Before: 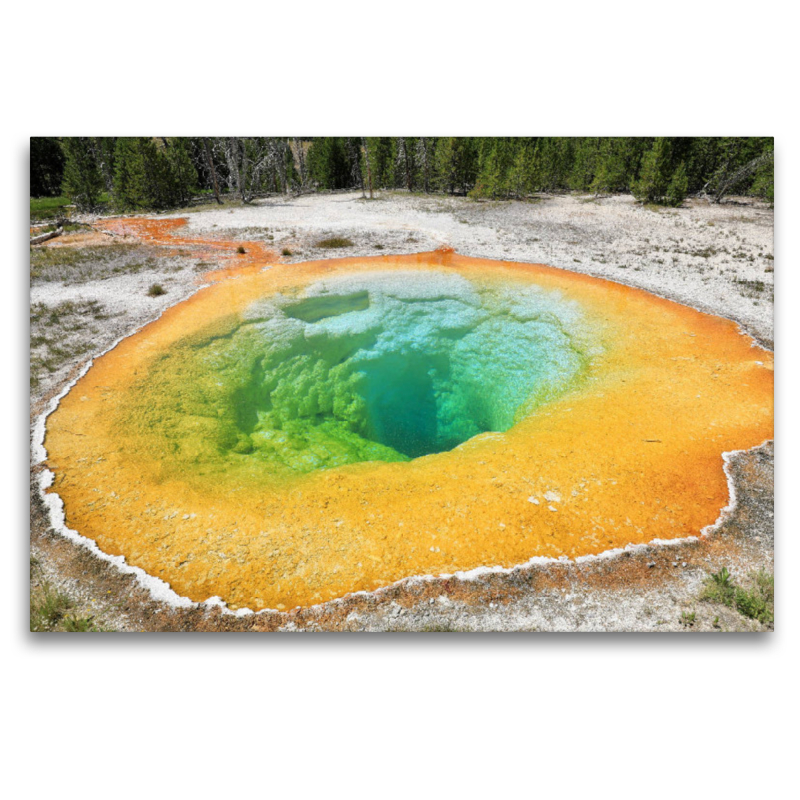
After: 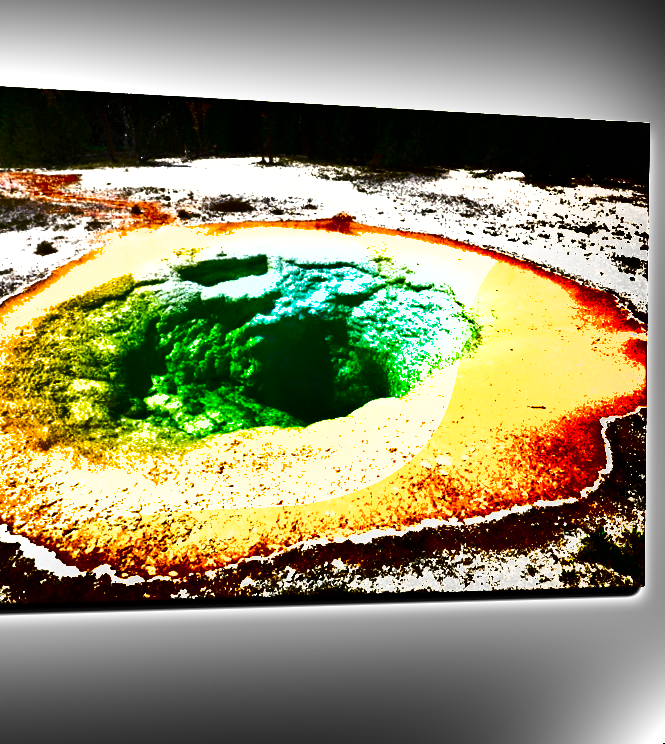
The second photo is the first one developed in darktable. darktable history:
crop: left 16.145%
exposure: black level correction 0, exposure 1 EV, compensate exposure bias true, compensate highlight preservation false
shadows and highlights: shadows 20.91, highlights -82.73, soften with gaussian
rotate and perspective: rotation 0.679°, lens shift (horizontal) 0.136, crop left 0.009, crop right 0.991, crop top 0.078, crop bottom 0.95
